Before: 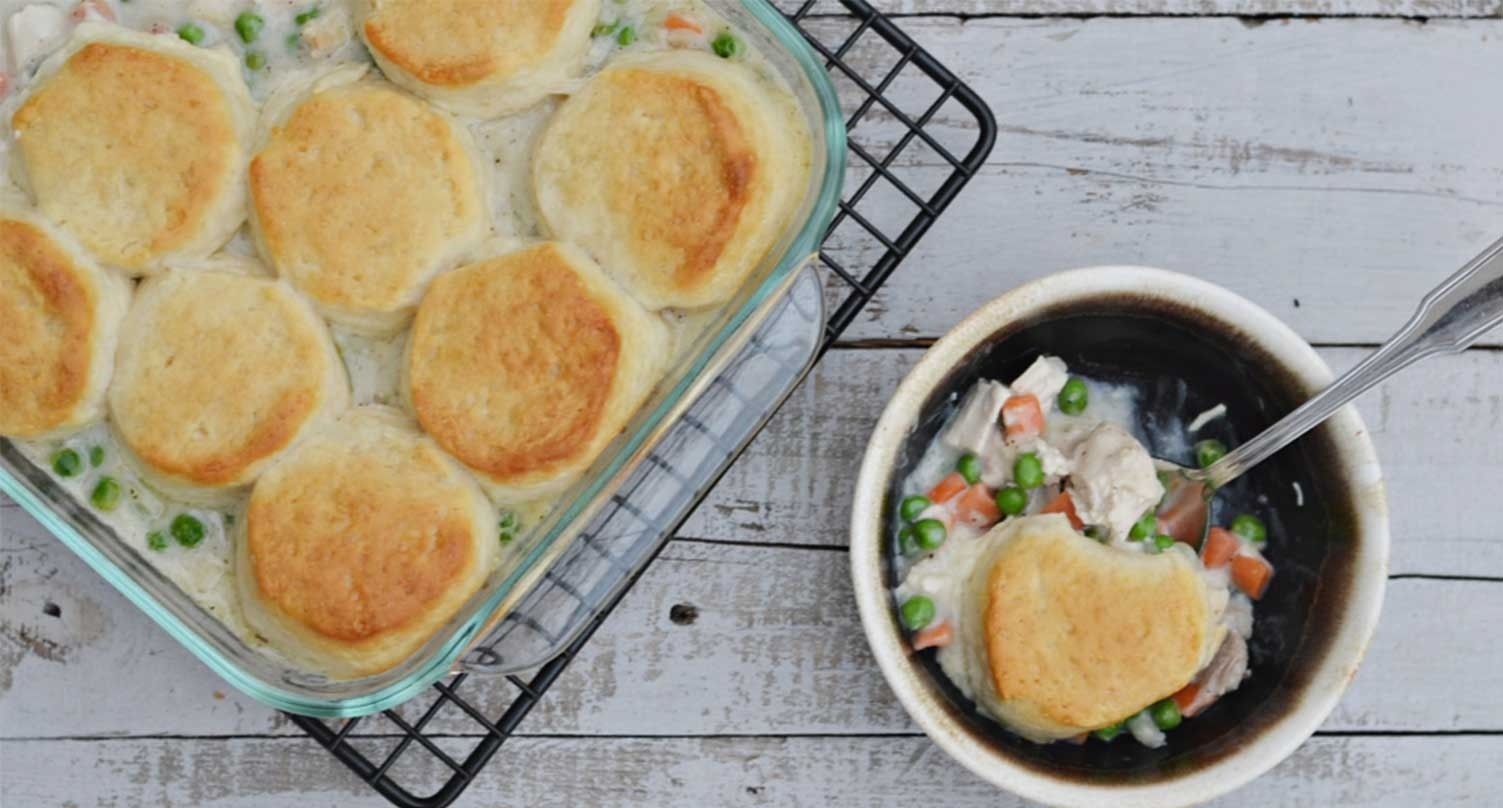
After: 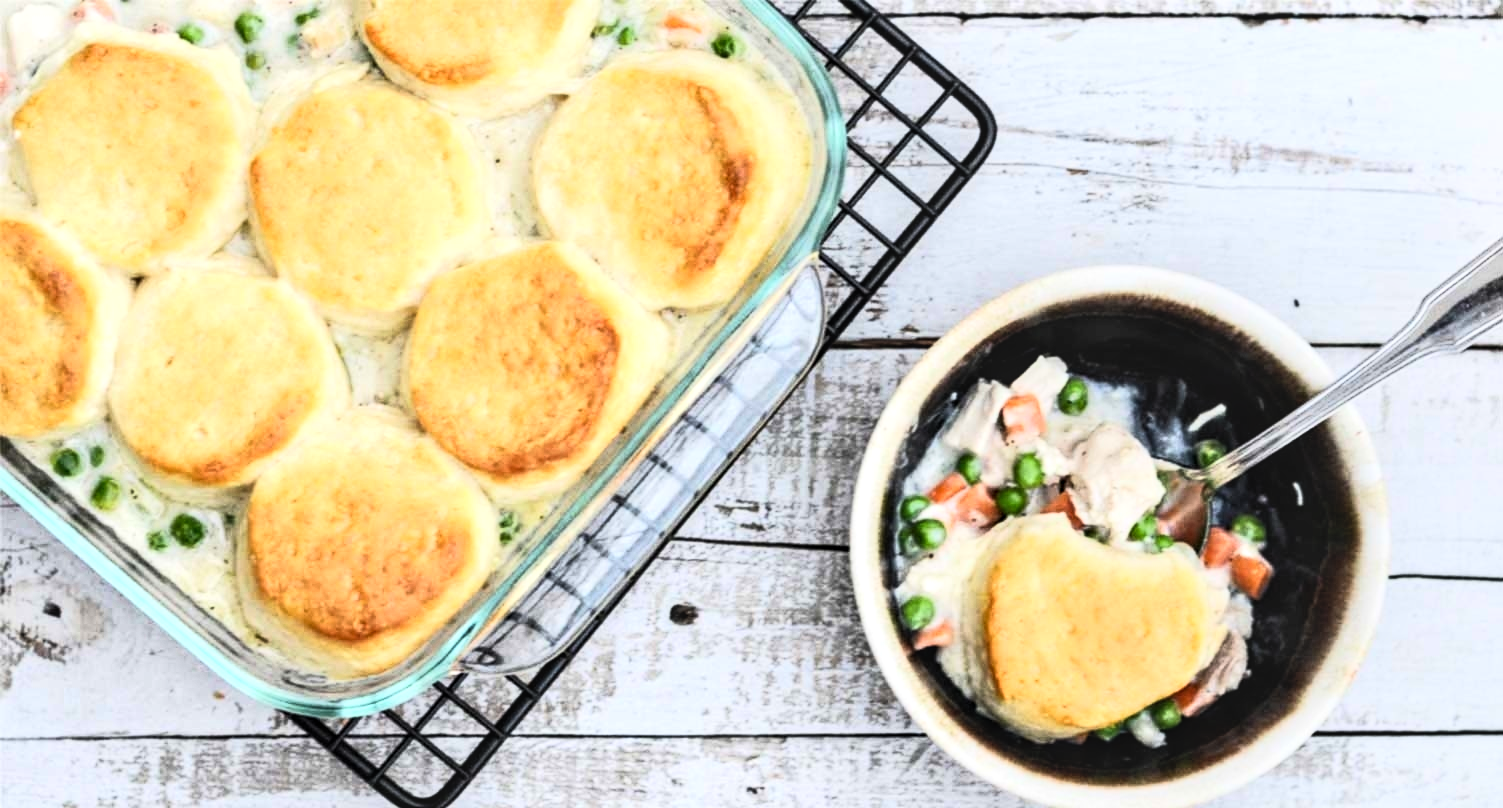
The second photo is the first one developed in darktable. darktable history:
local contrast: detail 130%
tone equalizer: -8 EV -0.75 EV, -7 EV -0.7 EV, -6 EV -0.6 EV, -5 EV -0.4 EV, -3 EV 0.4 EV, -2 EV 0.6 EV, -1 EV 0.7 EV, +0 EV 0.75 EV, edges refinement/feathering 500, mask exposure compensation -1.57 EV, preserve details no
base curve: curves: ch0 [(0, 0) (0.005, 0.002) (0.193, 0.295) (0.399, 0.664) (0.75, 0.928) (1, 1)]
